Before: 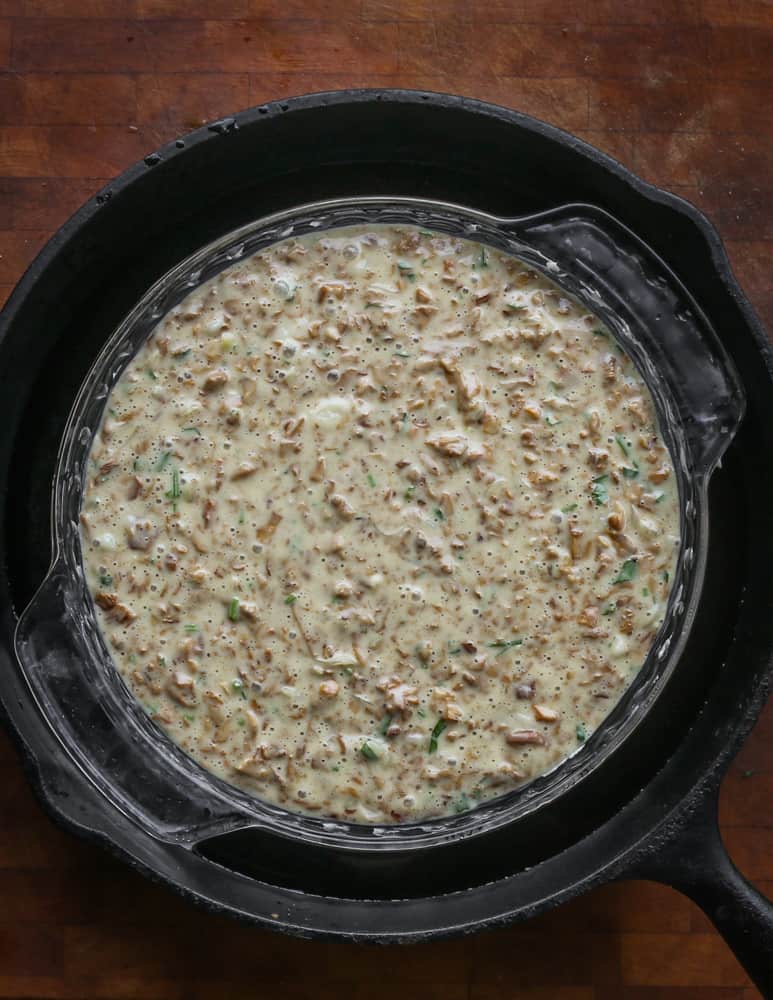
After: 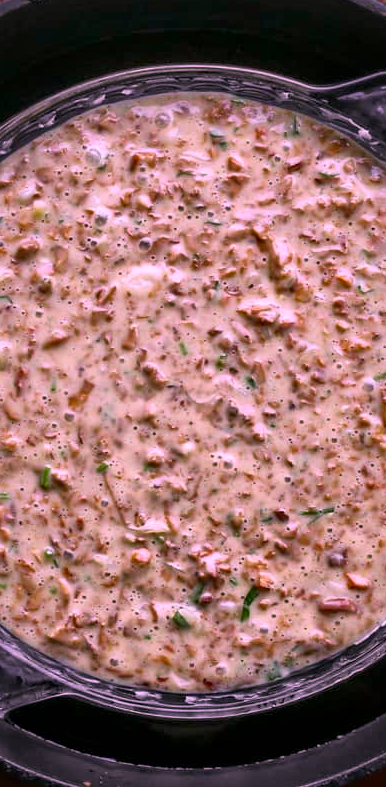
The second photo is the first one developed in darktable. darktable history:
color correction: highlights a* 19, highlights b* -11.85, saturation 1.66
crop and rotate: angle 0.023°, left 24.365%, top 13.199%, right 25.583%, bottom 7.962%
local contrast: mode bilateral grid, contrast 26, coarseness 60, detail 152%, midtone range 0.2
